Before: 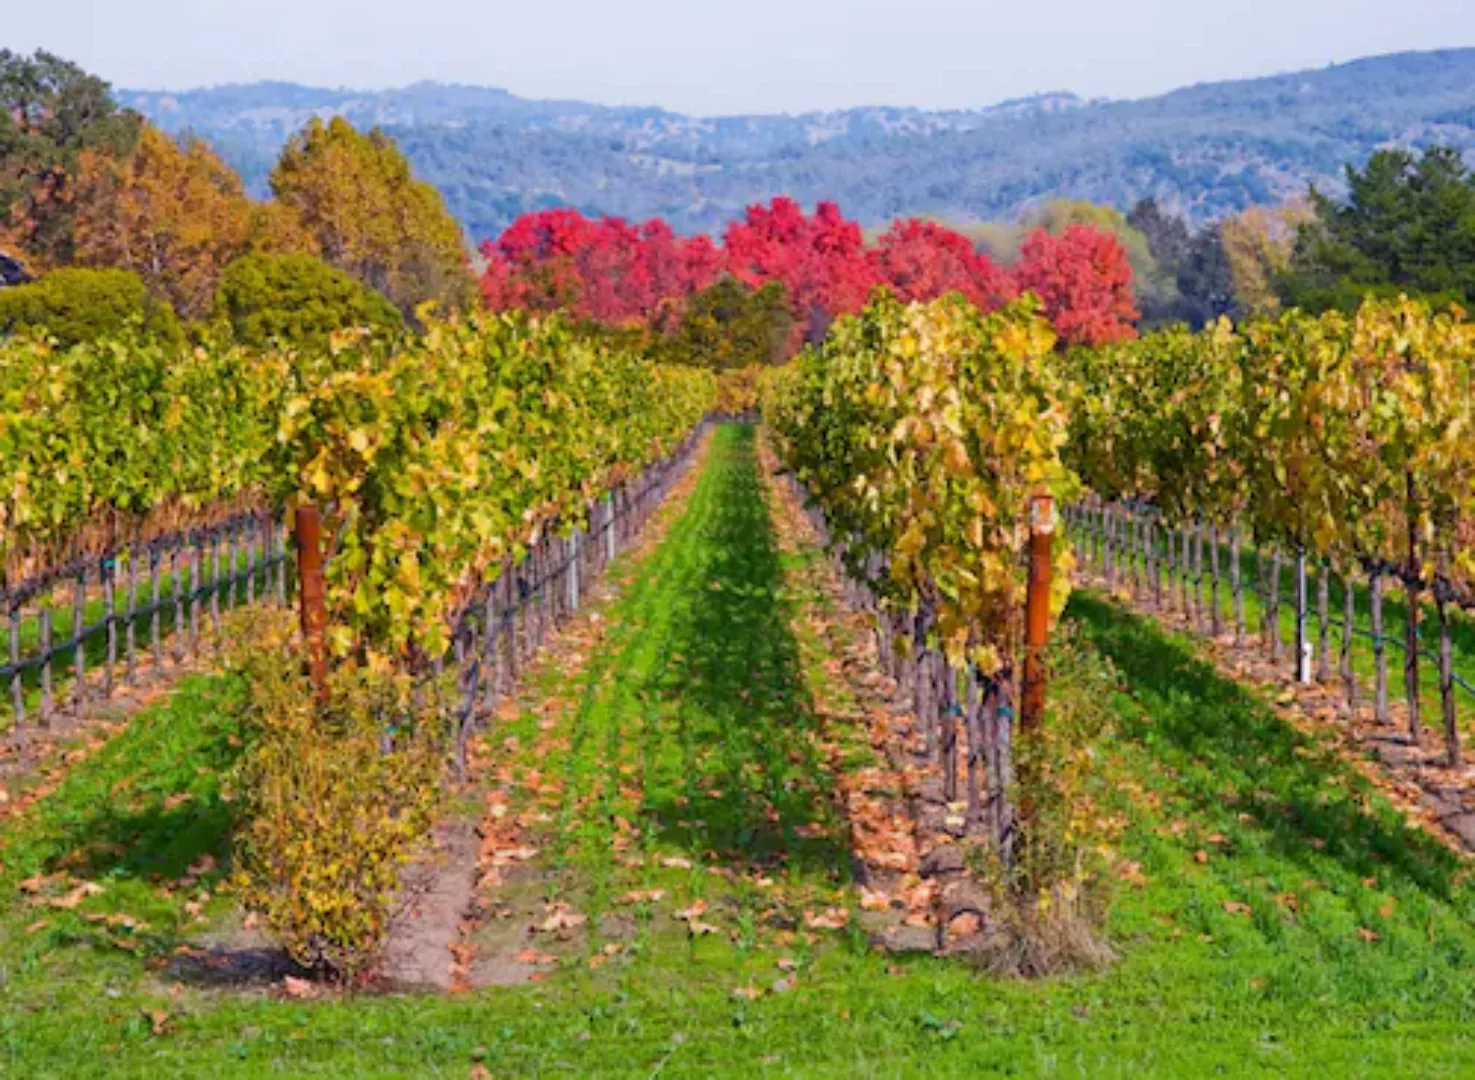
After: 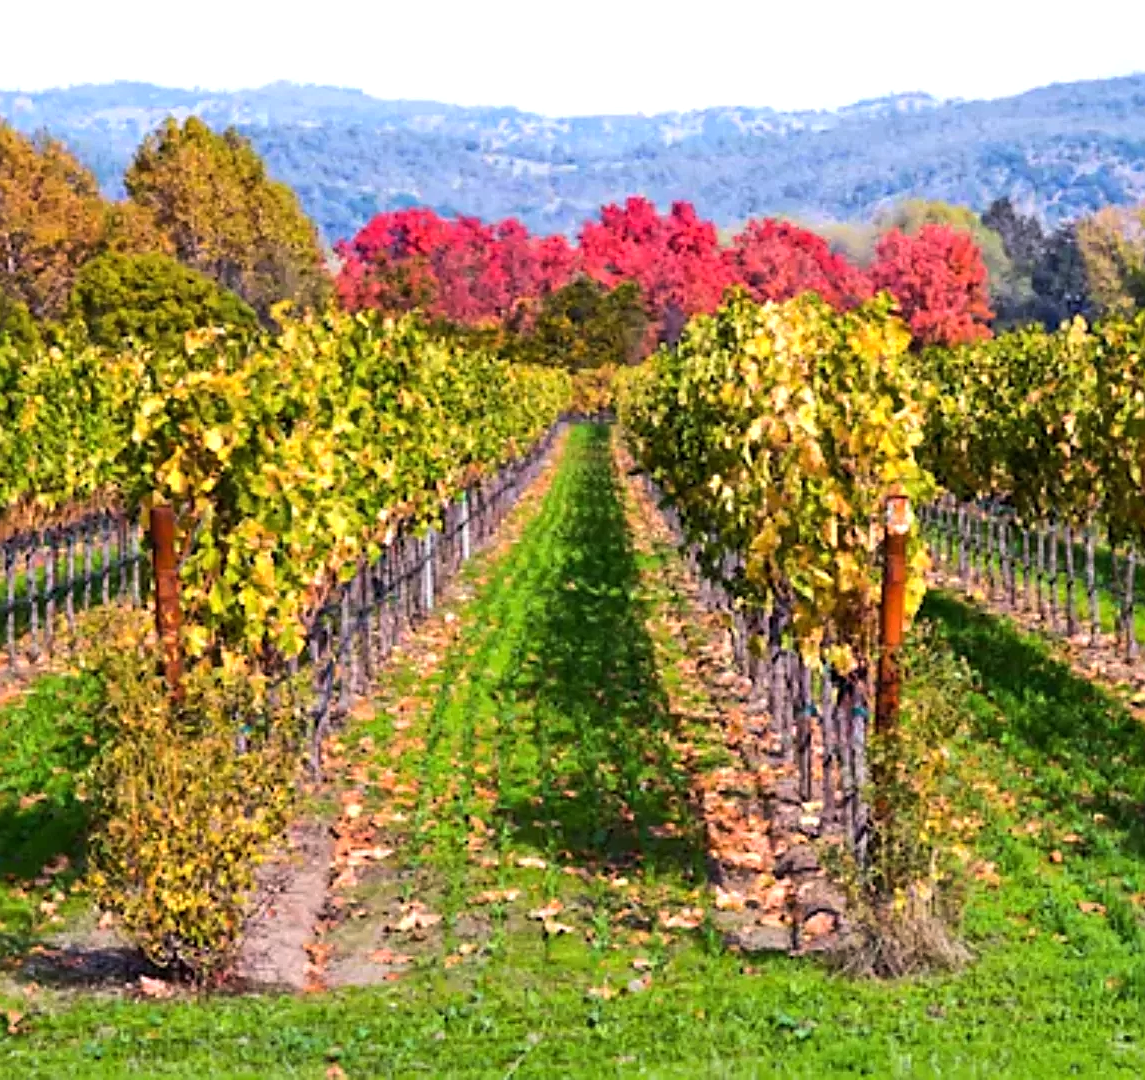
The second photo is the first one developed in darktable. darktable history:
crop: left 9.872%, right 12.449%
sharpen: on, module defaults
tone equalizer: -8 EV -0.772 EV, -7 EV -0.706 EV, -6 EV -0.567 EV, -5 EV -0.412 EV, -3 EV 0.386 EV, -2 EV 0.6 EV, -1 EV 0.695 EV, +0 EV 0.773 EV, edges refinement/feathering 500, mask exposure compensation -1.57 EV, preserve details no
